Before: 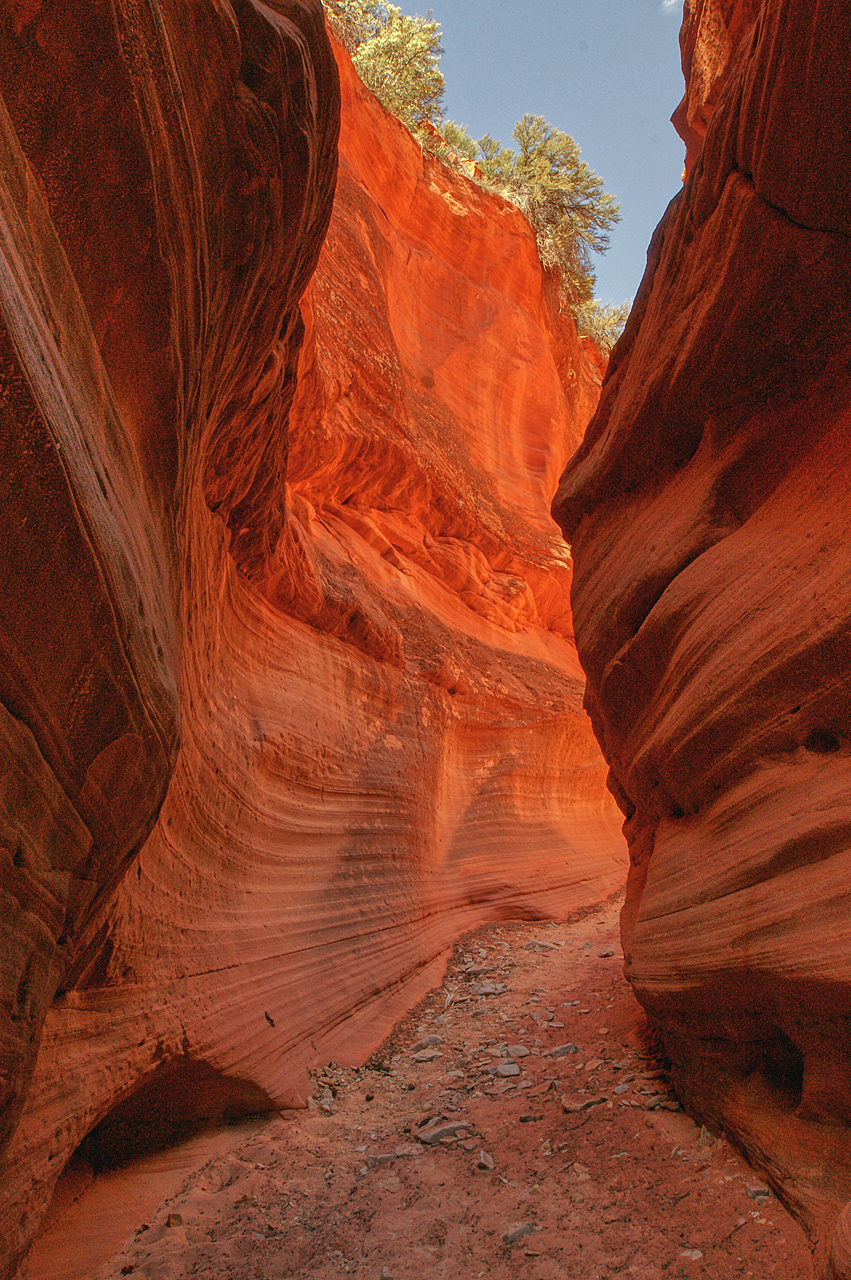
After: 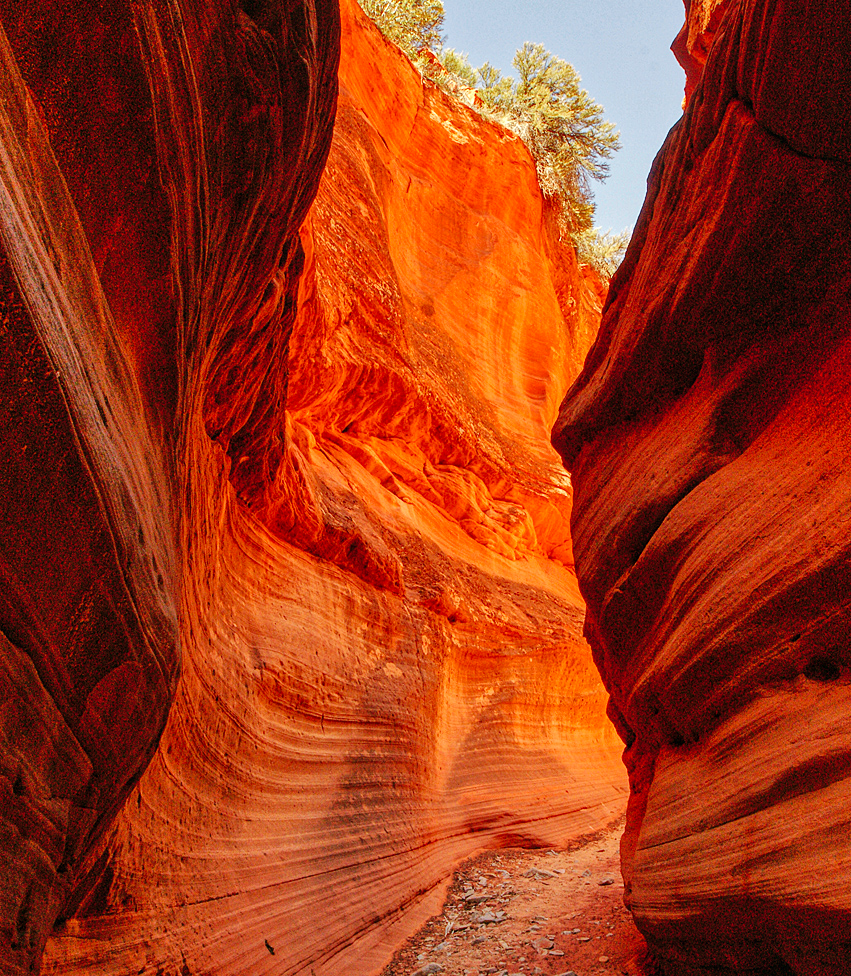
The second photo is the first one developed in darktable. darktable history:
base curve: curves: ch0 [(0, 0) (0.036, 0.025) (0.121, 0.166) (0.206, 0.329) (0.605, 0.79) (1, 1)], preserve colors none
local contrast: highlights 106%, shadows 98%, detail 119%, midtone range 0.2
crop: top 5.651%, bottom 18.057%
